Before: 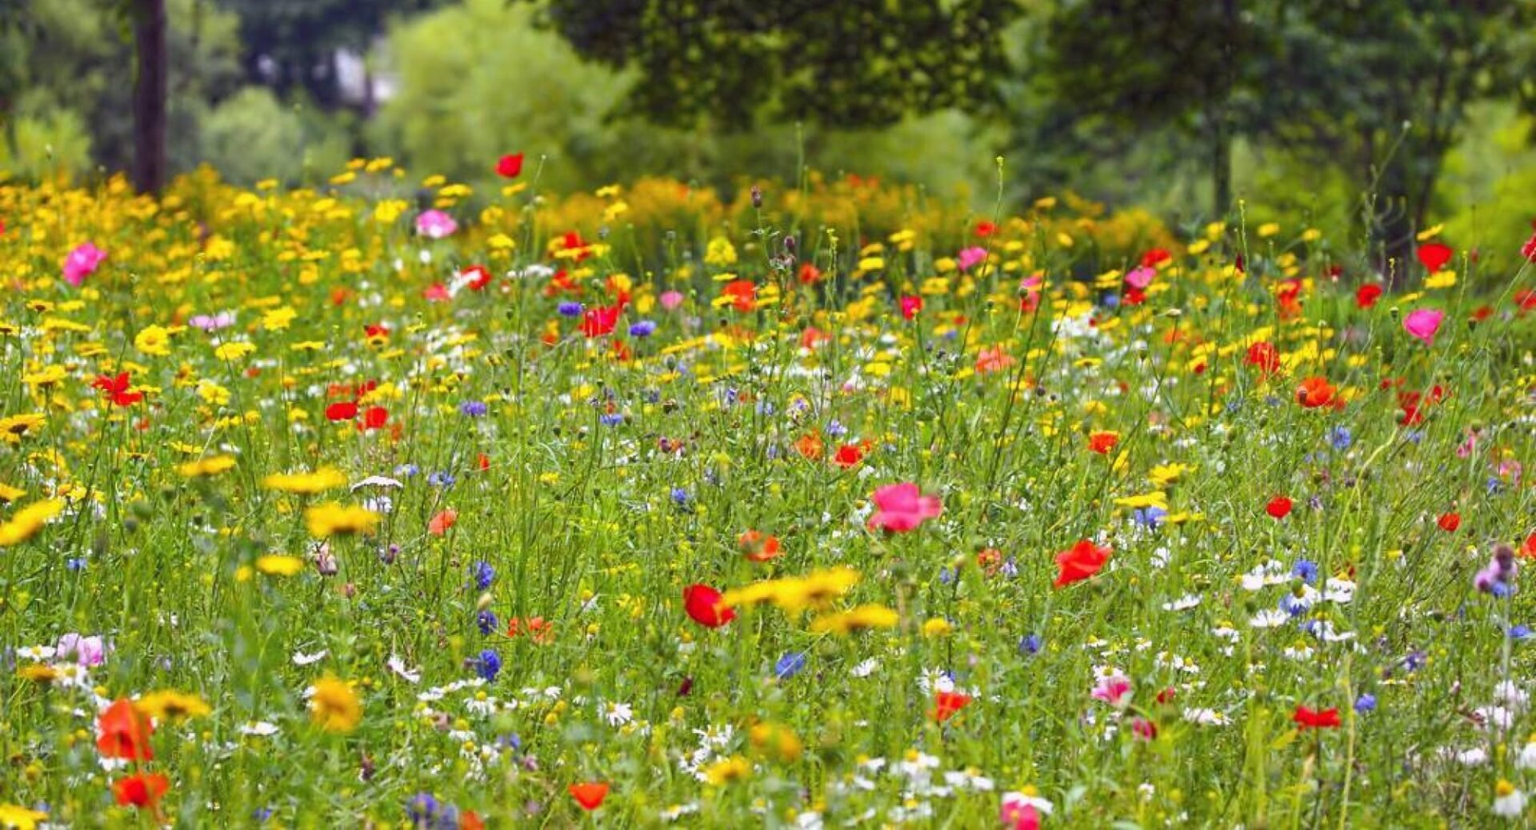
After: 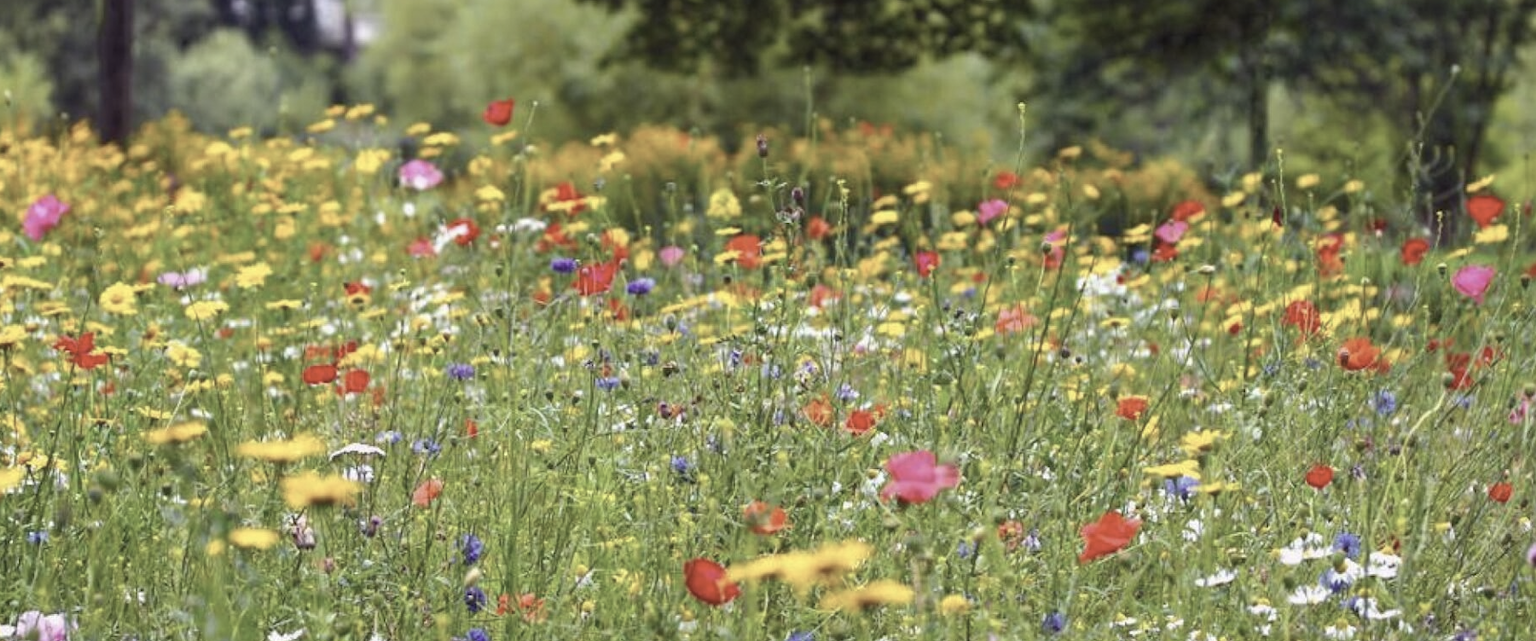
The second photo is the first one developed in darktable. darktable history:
crop: left 2.737%, top 7.287%, right 3.421%, bottom 20.179%
color correction: saturation 0.57
